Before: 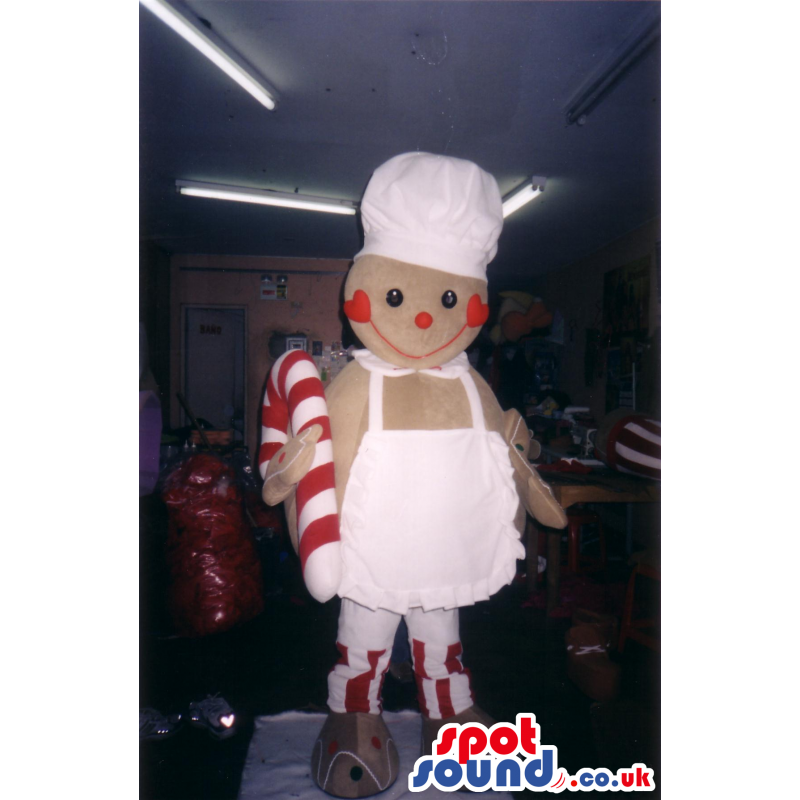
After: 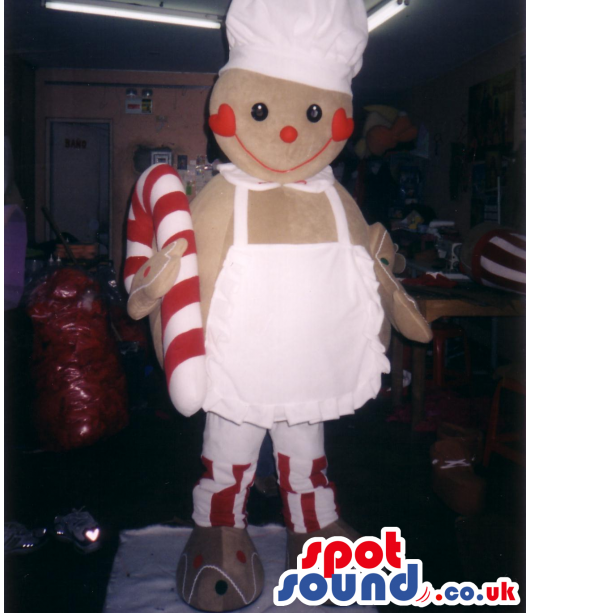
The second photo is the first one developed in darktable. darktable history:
crop: left 16.883%, top 23.335%, right 8.865%
